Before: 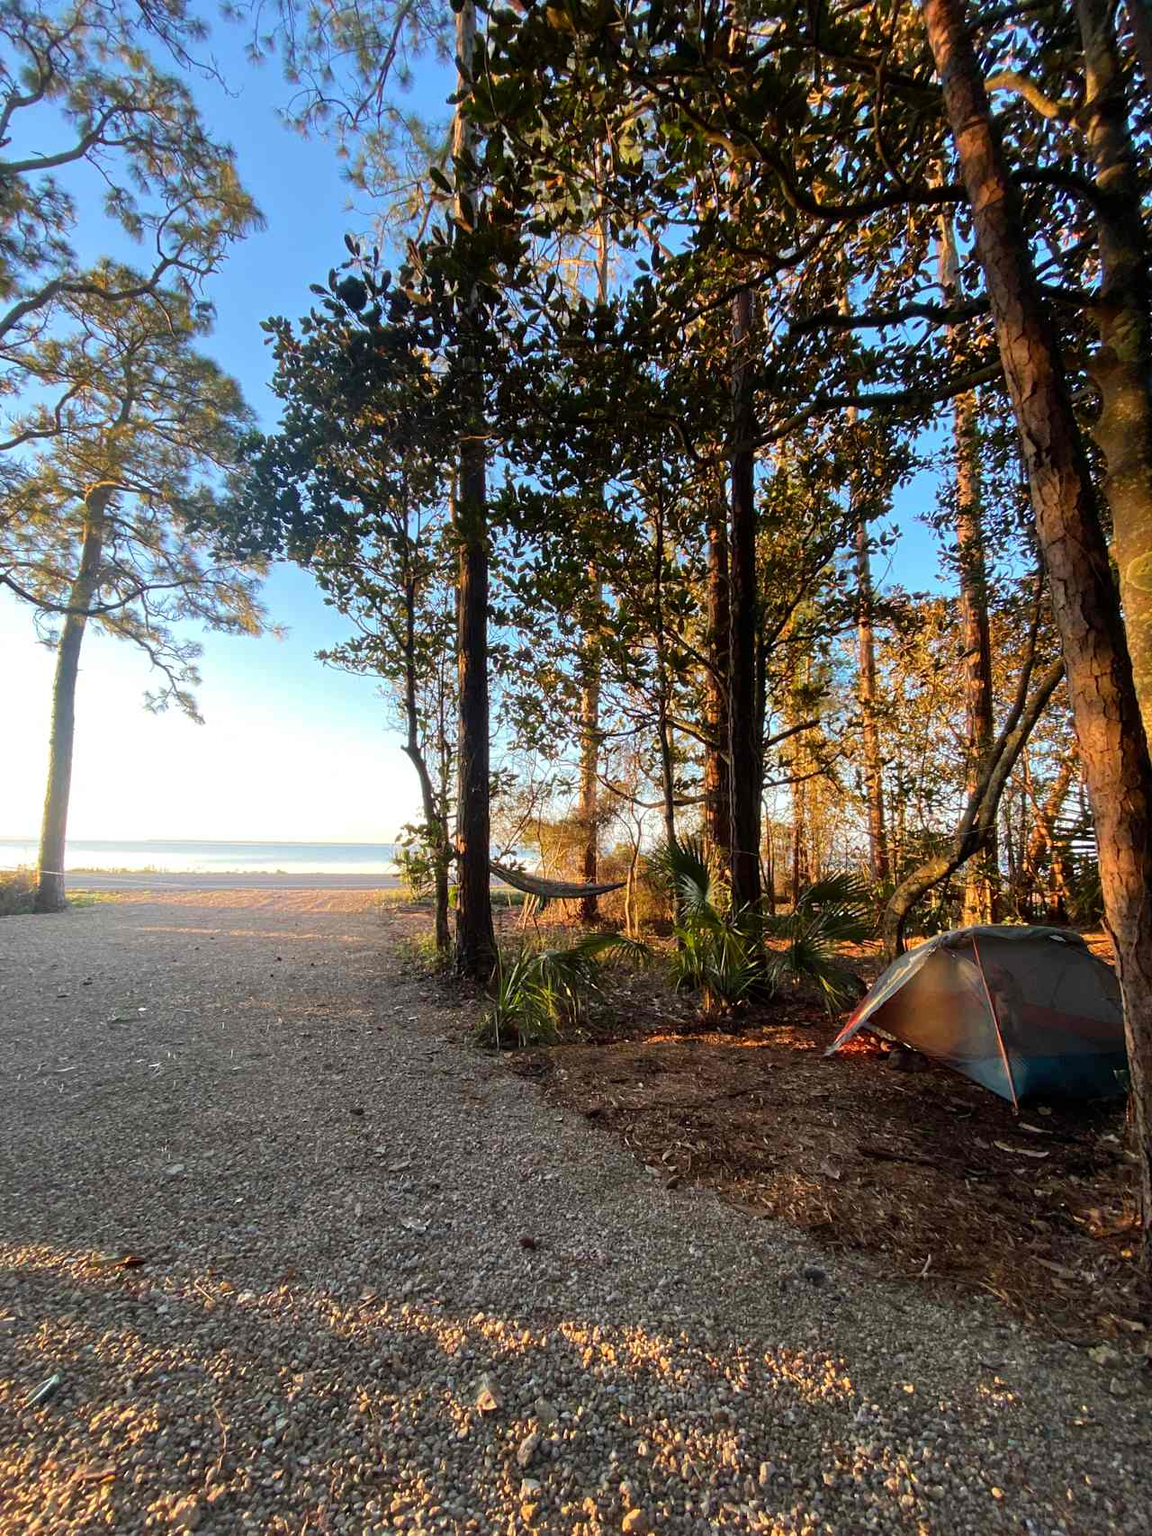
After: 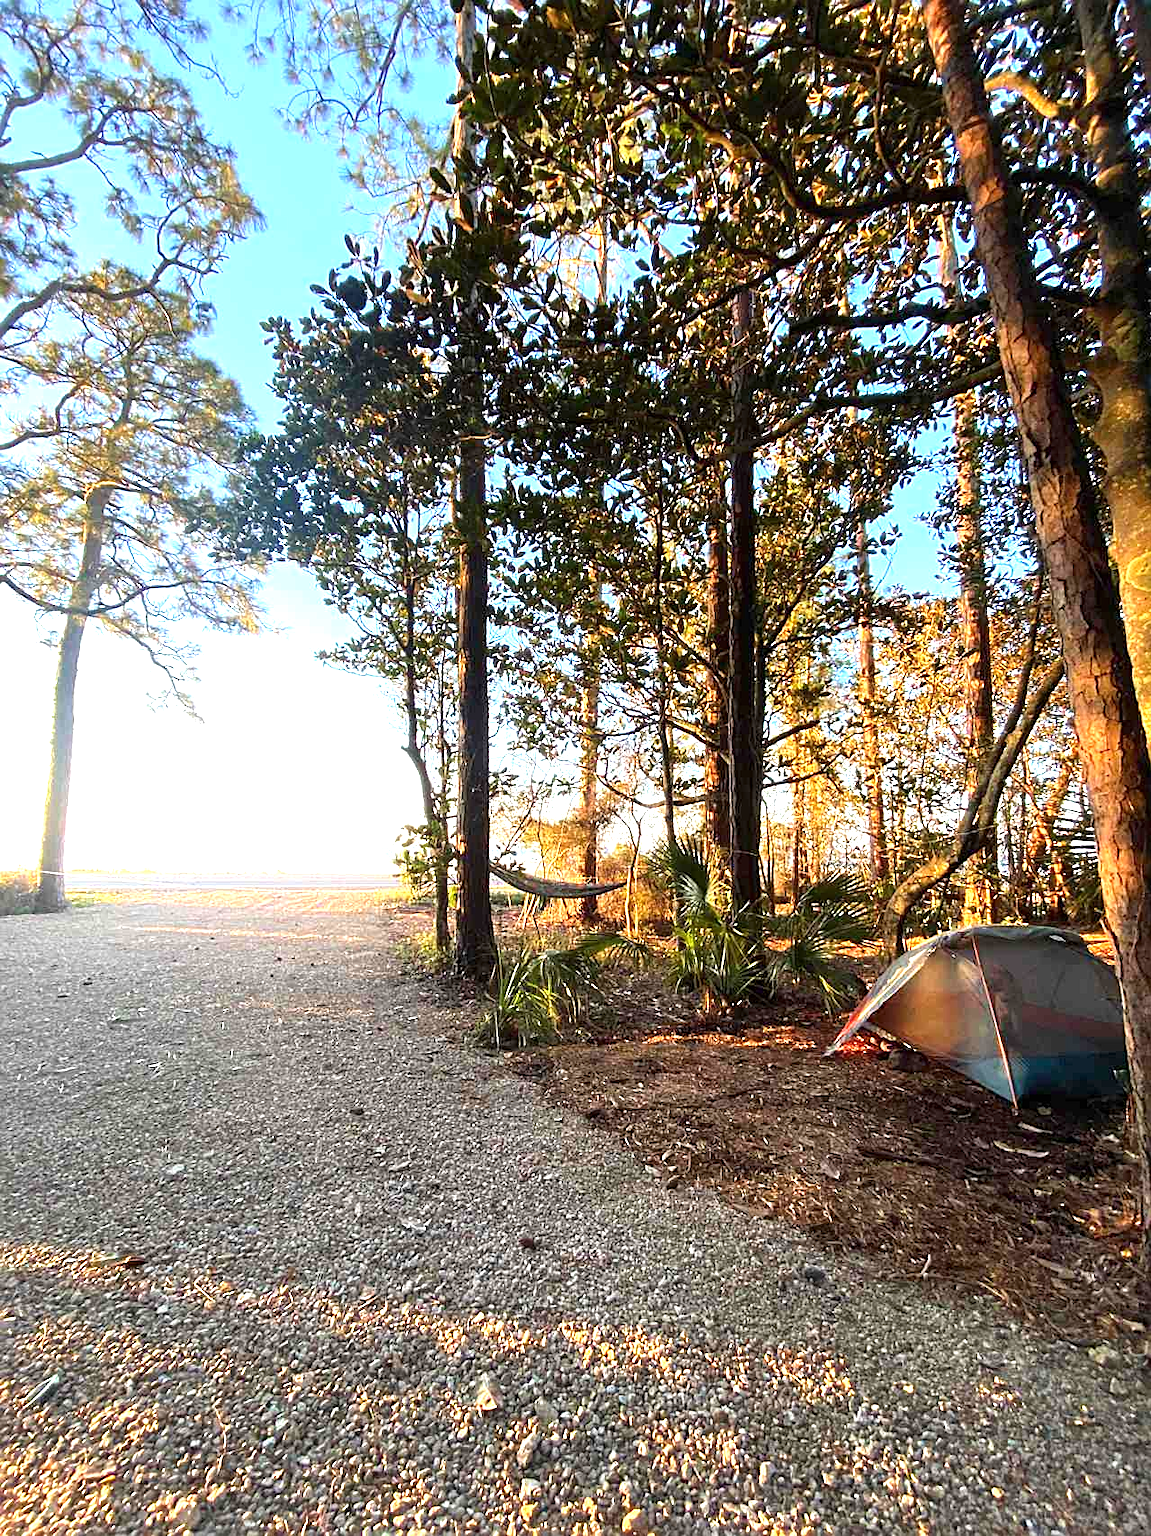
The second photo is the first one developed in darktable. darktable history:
exposure: black level correction 0, exposure 1.199 EV, compensate exposure bias true, compensate highlight preservation false
sharpen: on, module defaults
